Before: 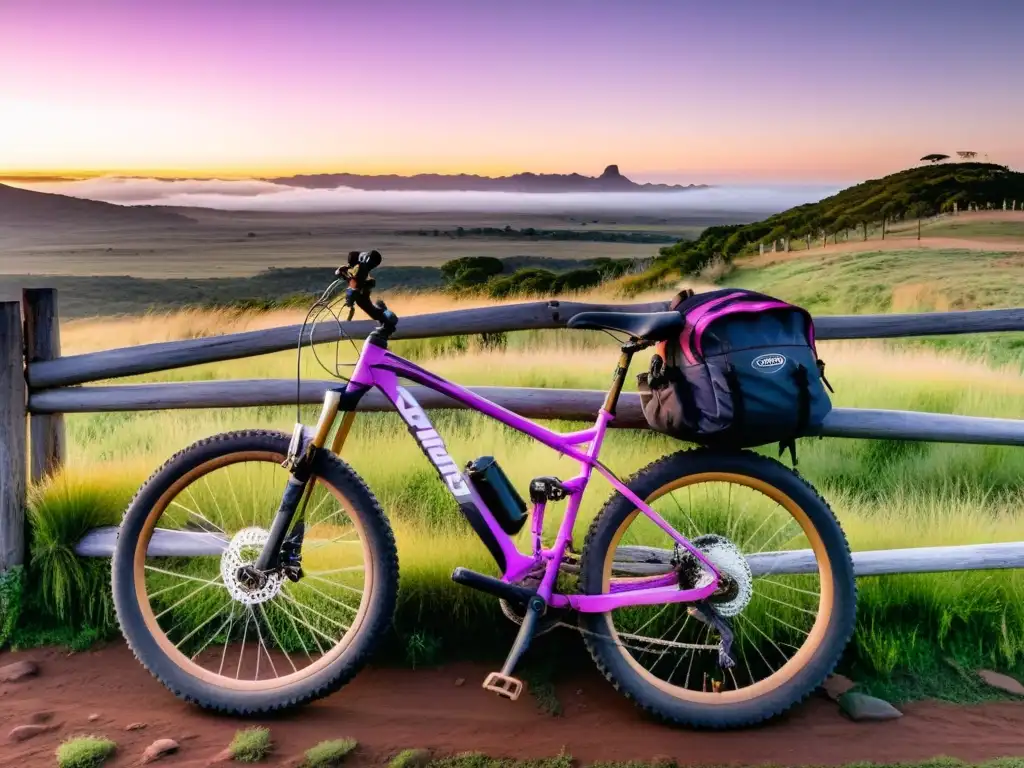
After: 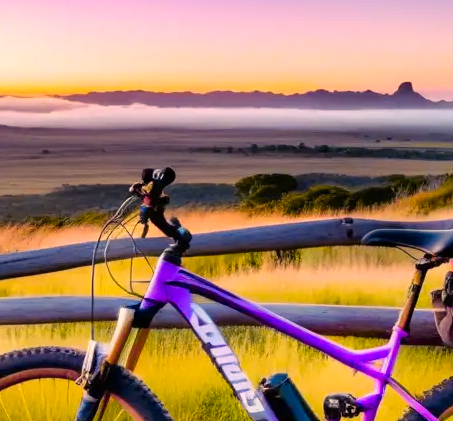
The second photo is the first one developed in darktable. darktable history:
crop: left 20.197%, top 10.811%, right 35.47%, bottom 34.368%
color balance rgb: shadows lift › chroma 6.247%, shadows lift › hue 304.36°, highlights gain › chroma 3.757%, highlights gain › hue 58.1°, perceptual saturation grading › global saturation 29.827%, hue shift -13.94°
